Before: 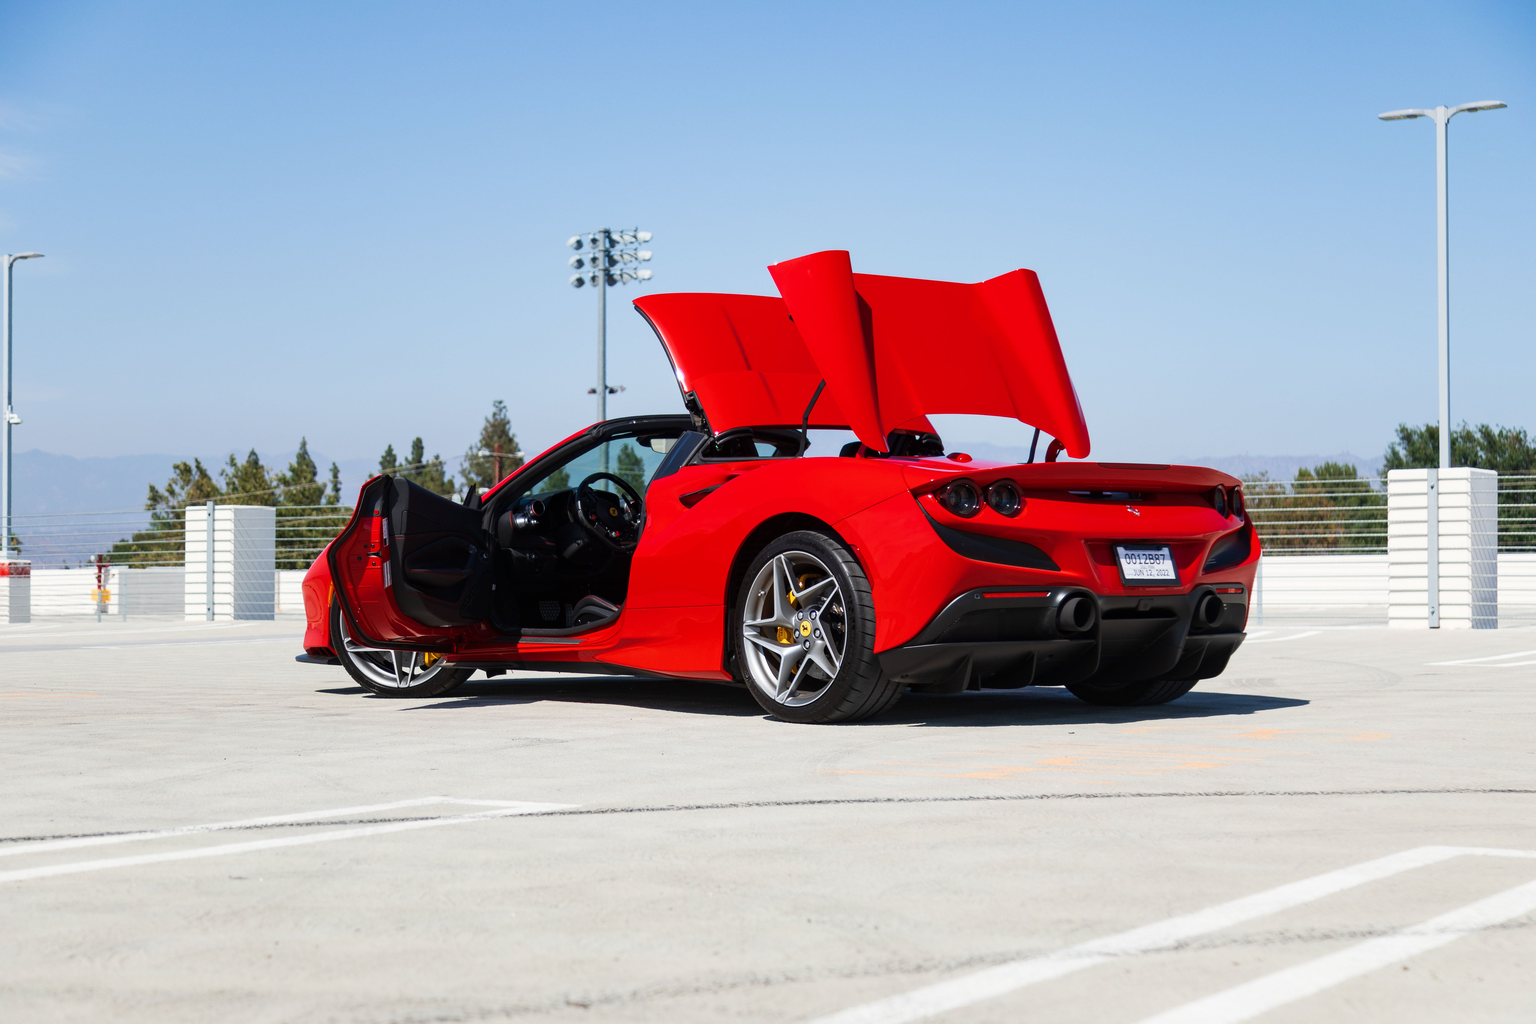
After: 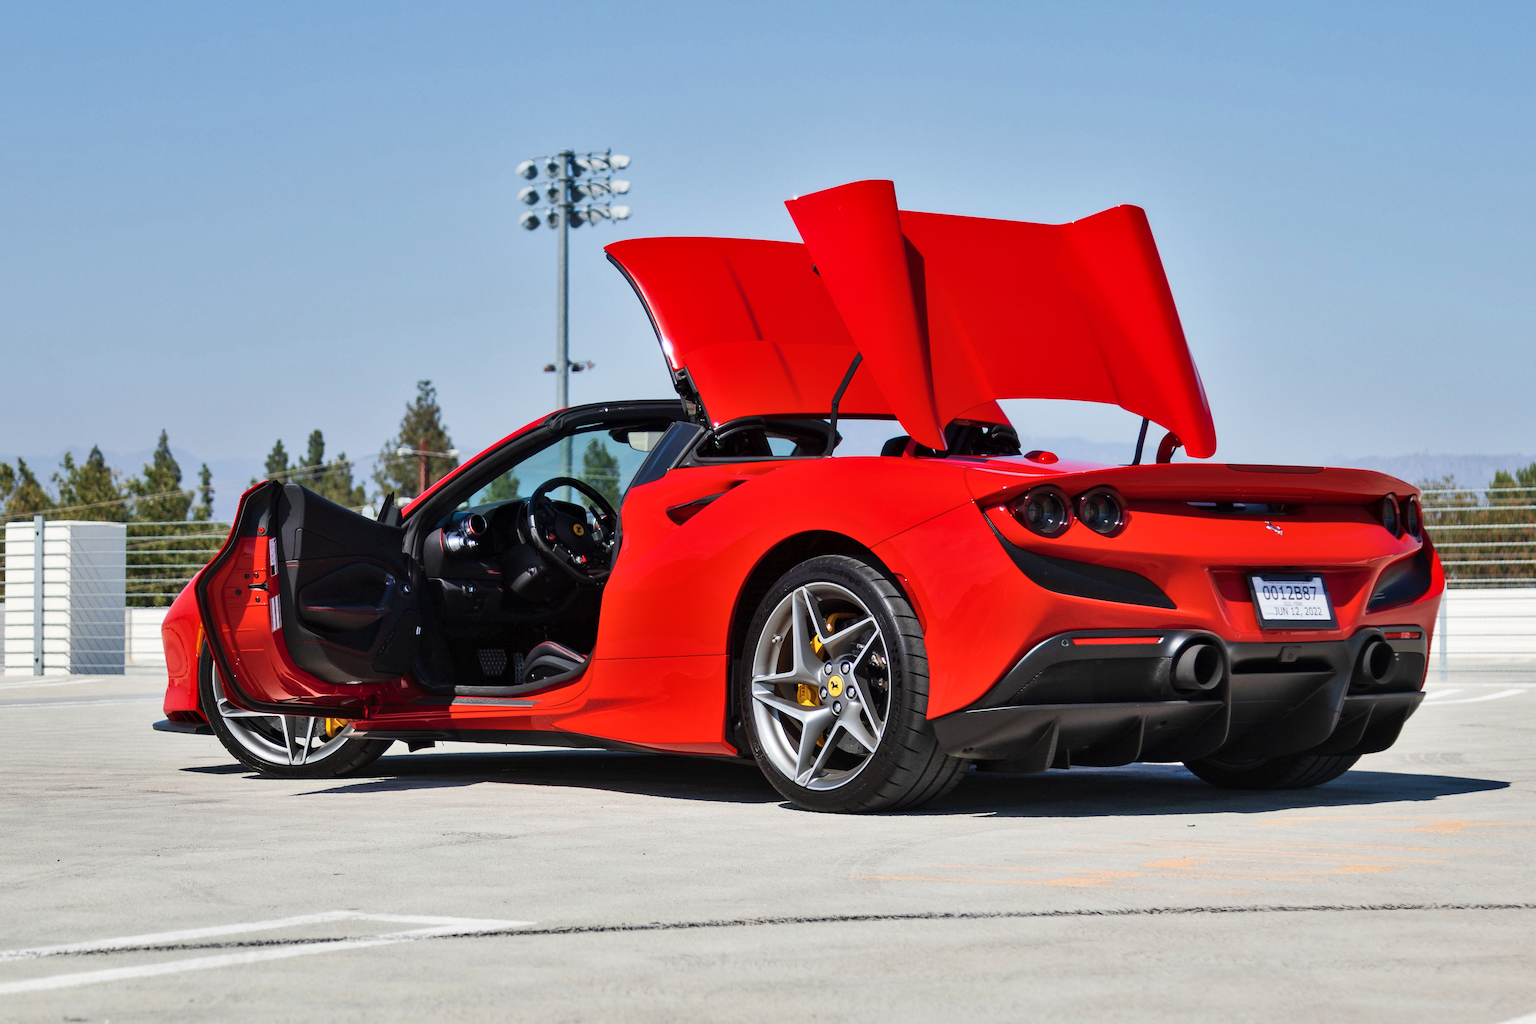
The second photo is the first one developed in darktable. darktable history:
shadows and highlights: shadows 60, soften with gaussian
crop and rotate: left 11.831%, top 11.346%, right 13.429%, bottom 13.899%
